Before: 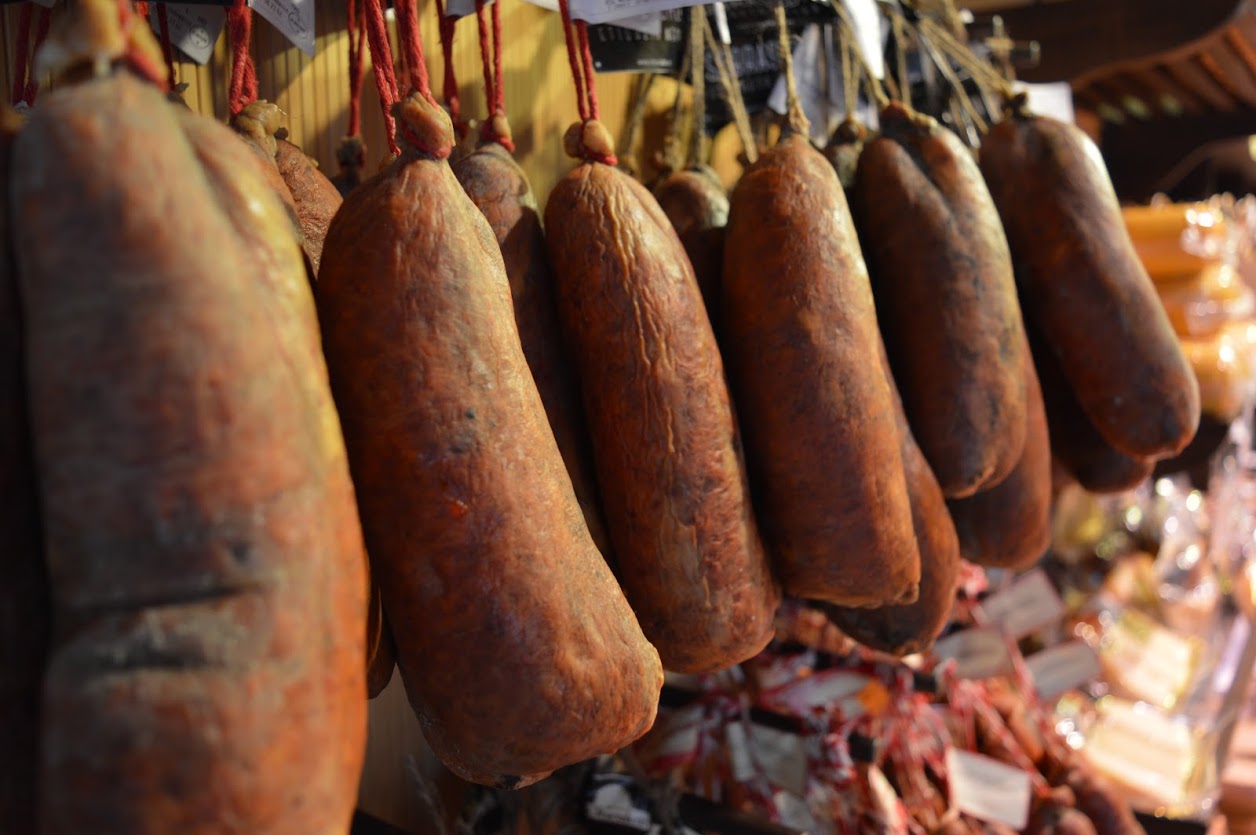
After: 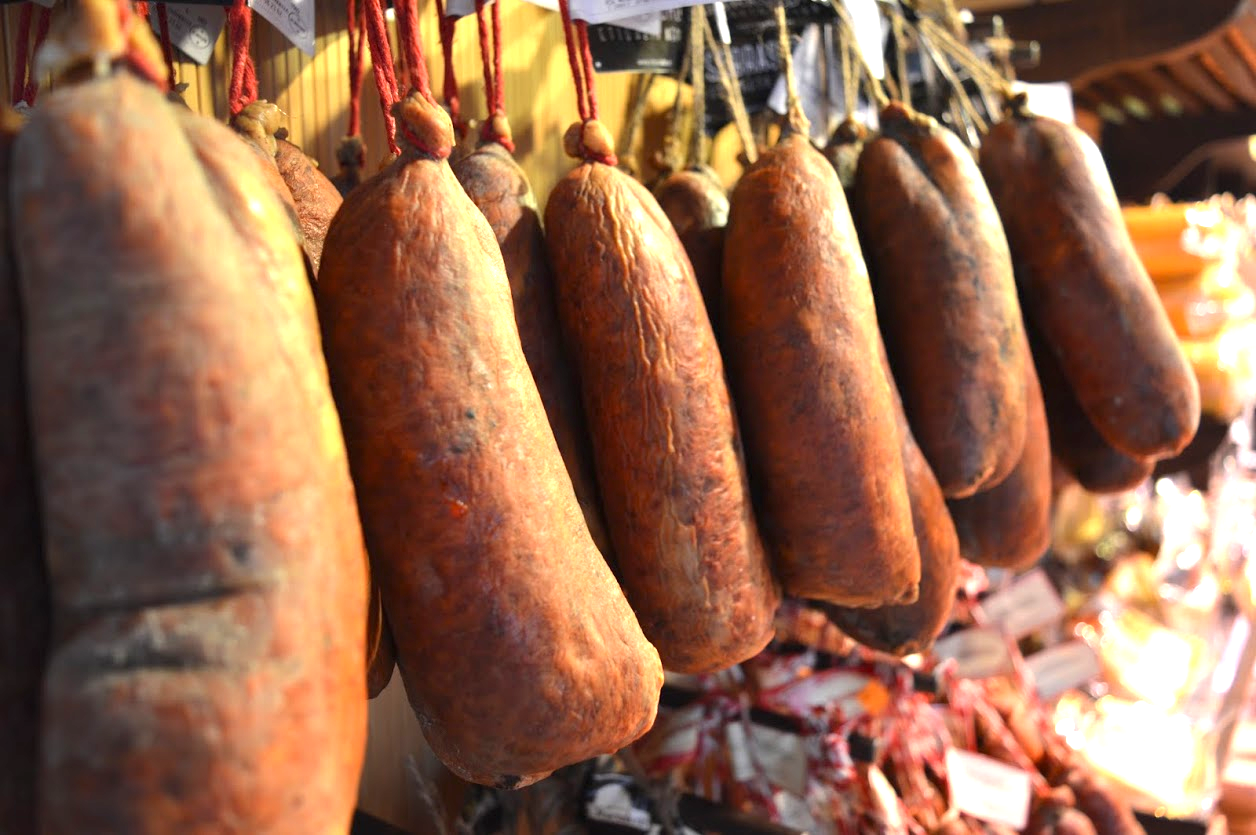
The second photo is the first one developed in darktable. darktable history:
exposure: exposure 1.149 EV, compensate highlight preservation false
local contrast: mode bilateral grid, contrast 15, coarseness 36, detail 103%, midtone range 0.2
